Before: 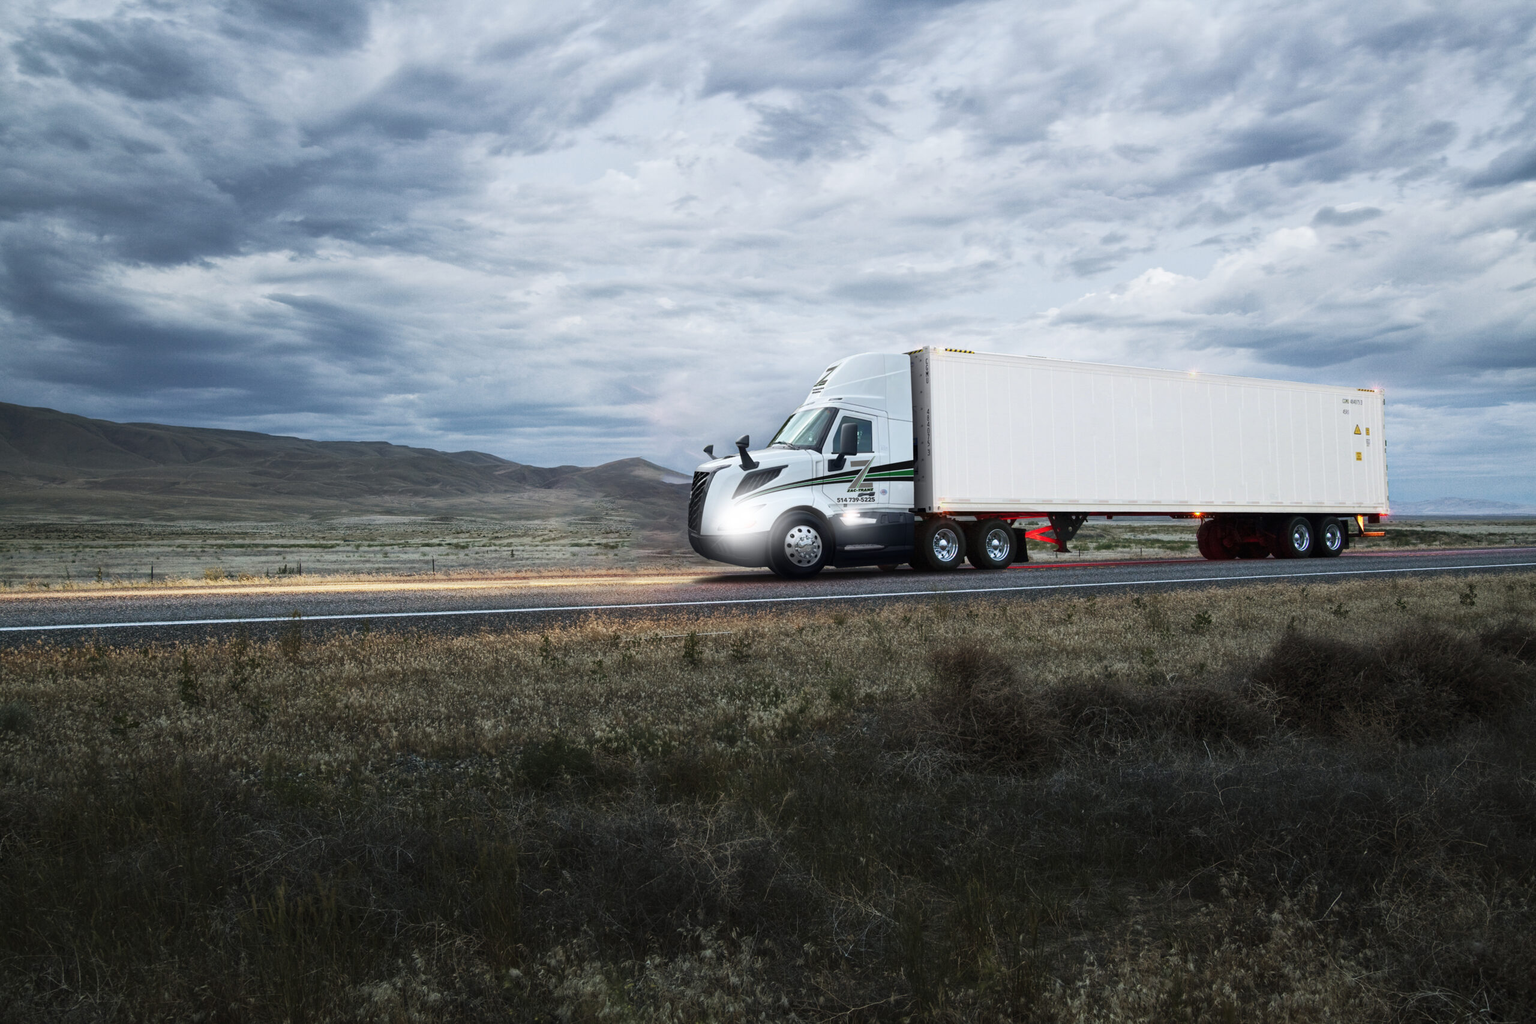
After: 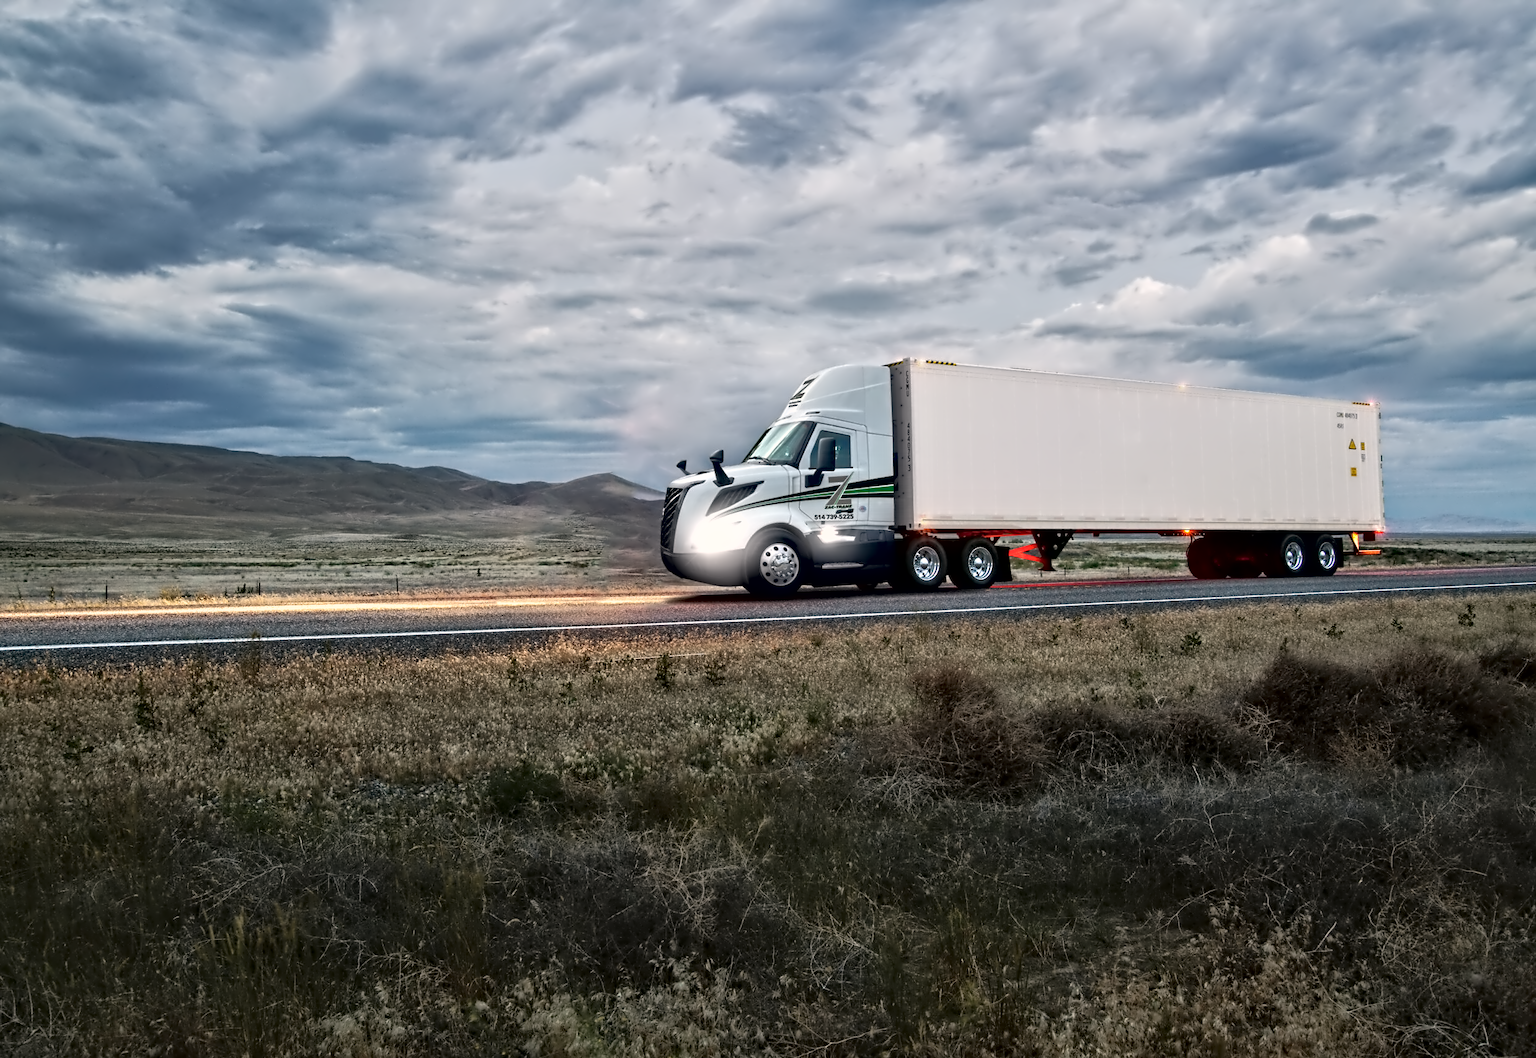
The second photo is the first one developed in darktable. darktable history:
color correction: highlights a* 3.84, highlights b* 5.07
contrast equalizer: octaves 7, y [[0.5, 0.542, 0.583, 0.625, 0.667, 0.708], [0.5 ×6], [0.5 ×6], [0, 0.033, 0.067, 0.1, 0.133, 0.167], [0, 0.05, 0.1, 0.15, 0.2, 0.25]]
crop and rotate: left 3.238%
shadows and highlights: on, module defaults
local contrast: mode bilateral grid, contrast 100, coarseness 100, detail 91%, midtone range 0.2
